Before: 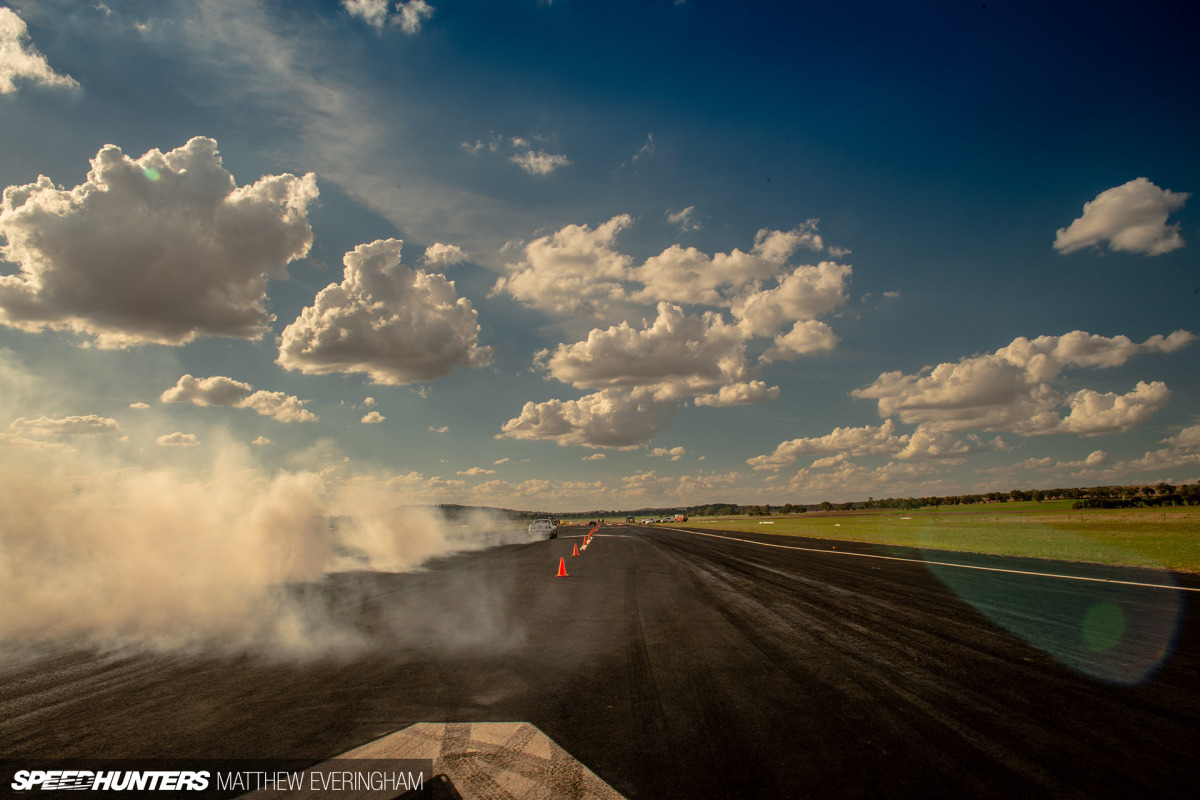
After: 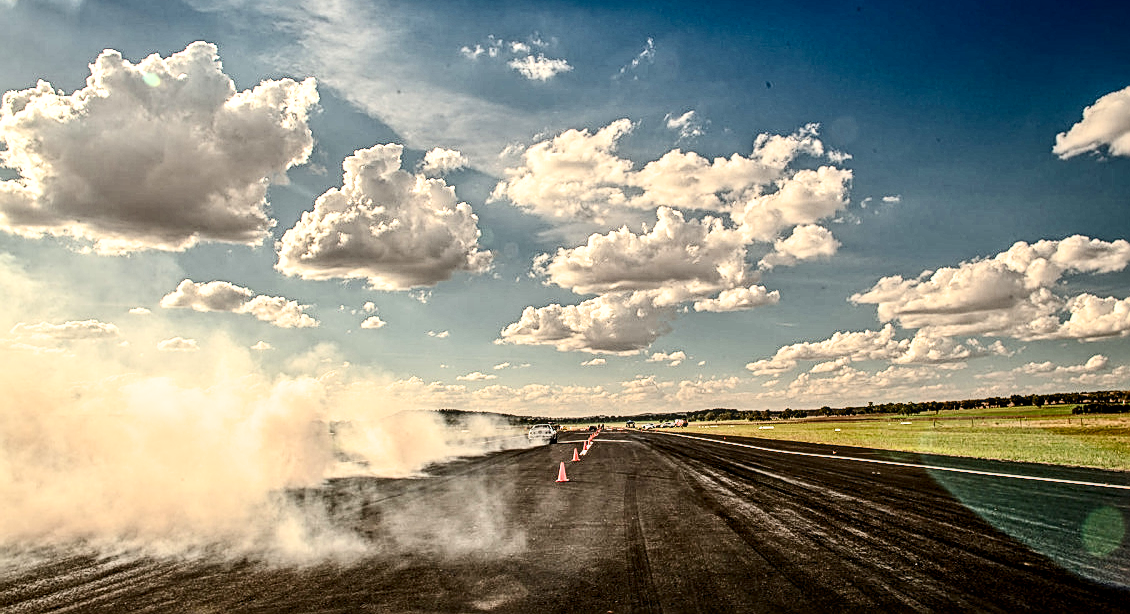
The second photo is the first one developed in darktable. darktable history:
exposure: exposure 0.484 EV, compensate exposure bias true, compensate highlight preservation false
crop and rotate: angle 0.034°, top 11.96%, right 5.683%, bottom 11.131%
local contrast: on, module defaults
filmic rgb: black relative exposure -16 EV, white relative exposure 4.03 EV, target black luminance 0%, hardness 7.53, latitude 73.16%, contrast 0.897, highlights saturation mix 10.45%, shadows ↔ highlights balance -0.378%
sharpen: on, module defaults
contrast brightness saturation: contrast 0.293
contrast equalizer: y [[0.5, 0.542, 0.583, 0.625, 0.667, 0.708], [0.5 ×6], [0.5 ×6], [0 ×6], [0 ×6]]
